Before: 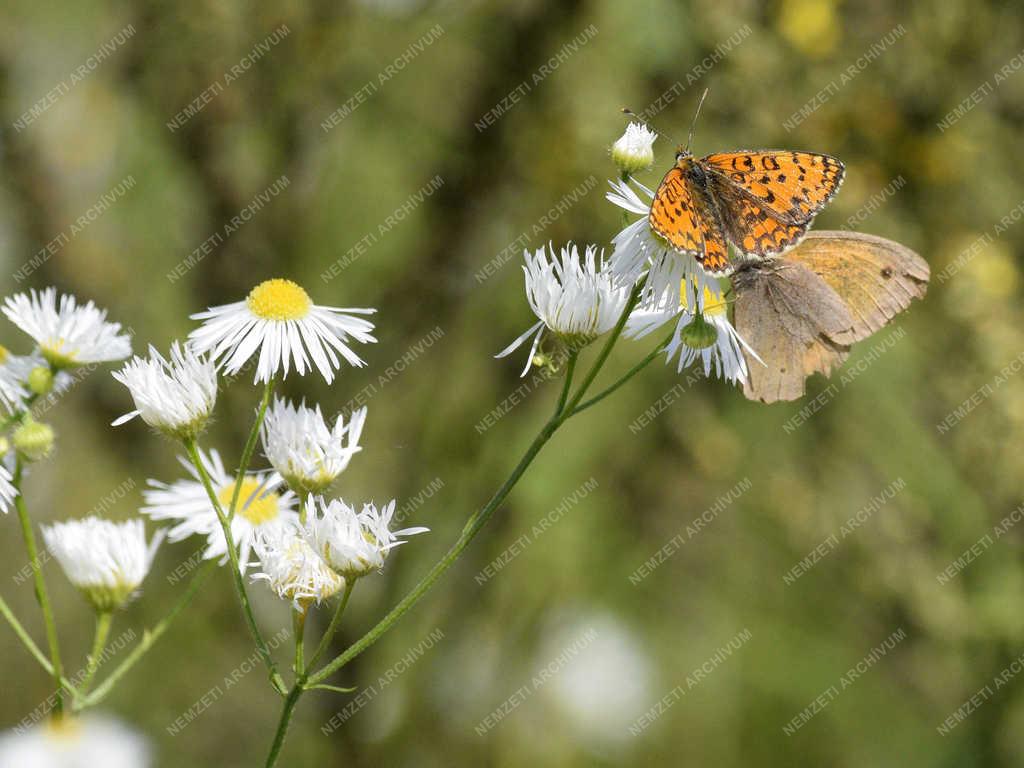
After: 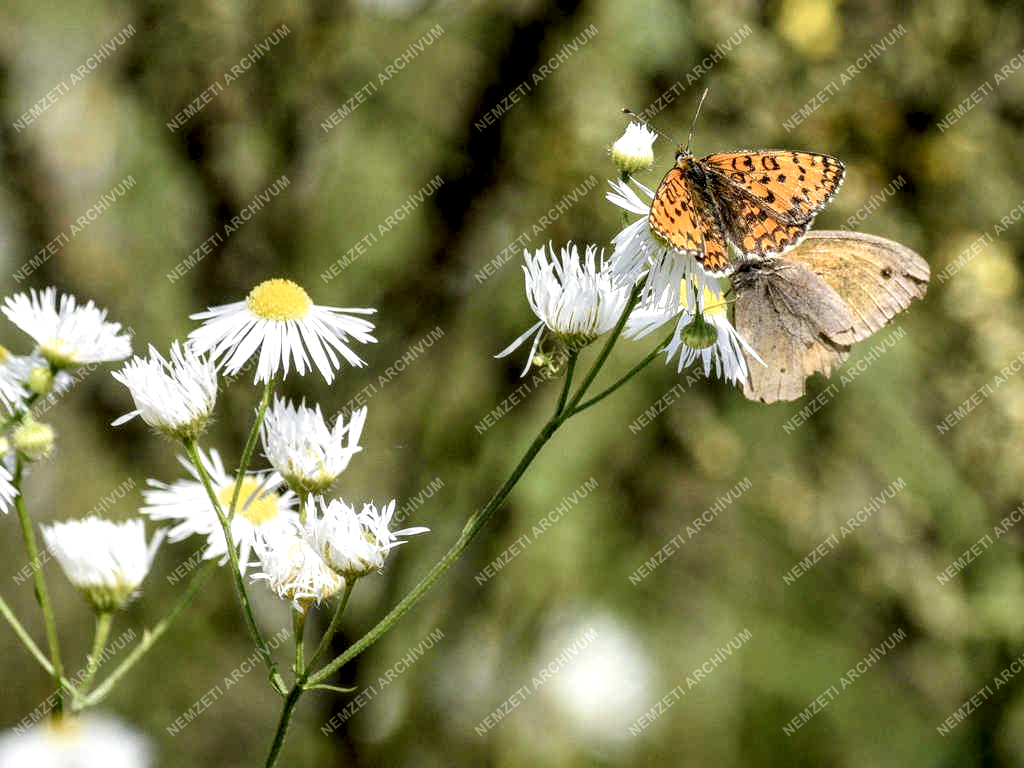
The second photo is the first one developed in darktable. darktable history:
local contrast: detail 203%
filmic rgb: black relative exposure -15.03 EV, white relative exposure 3 EV, target black luminance 0%, hardness 9.3, latitude 98.66%, contrast 0.911, shadows ↔ highlights balance 0.453%
